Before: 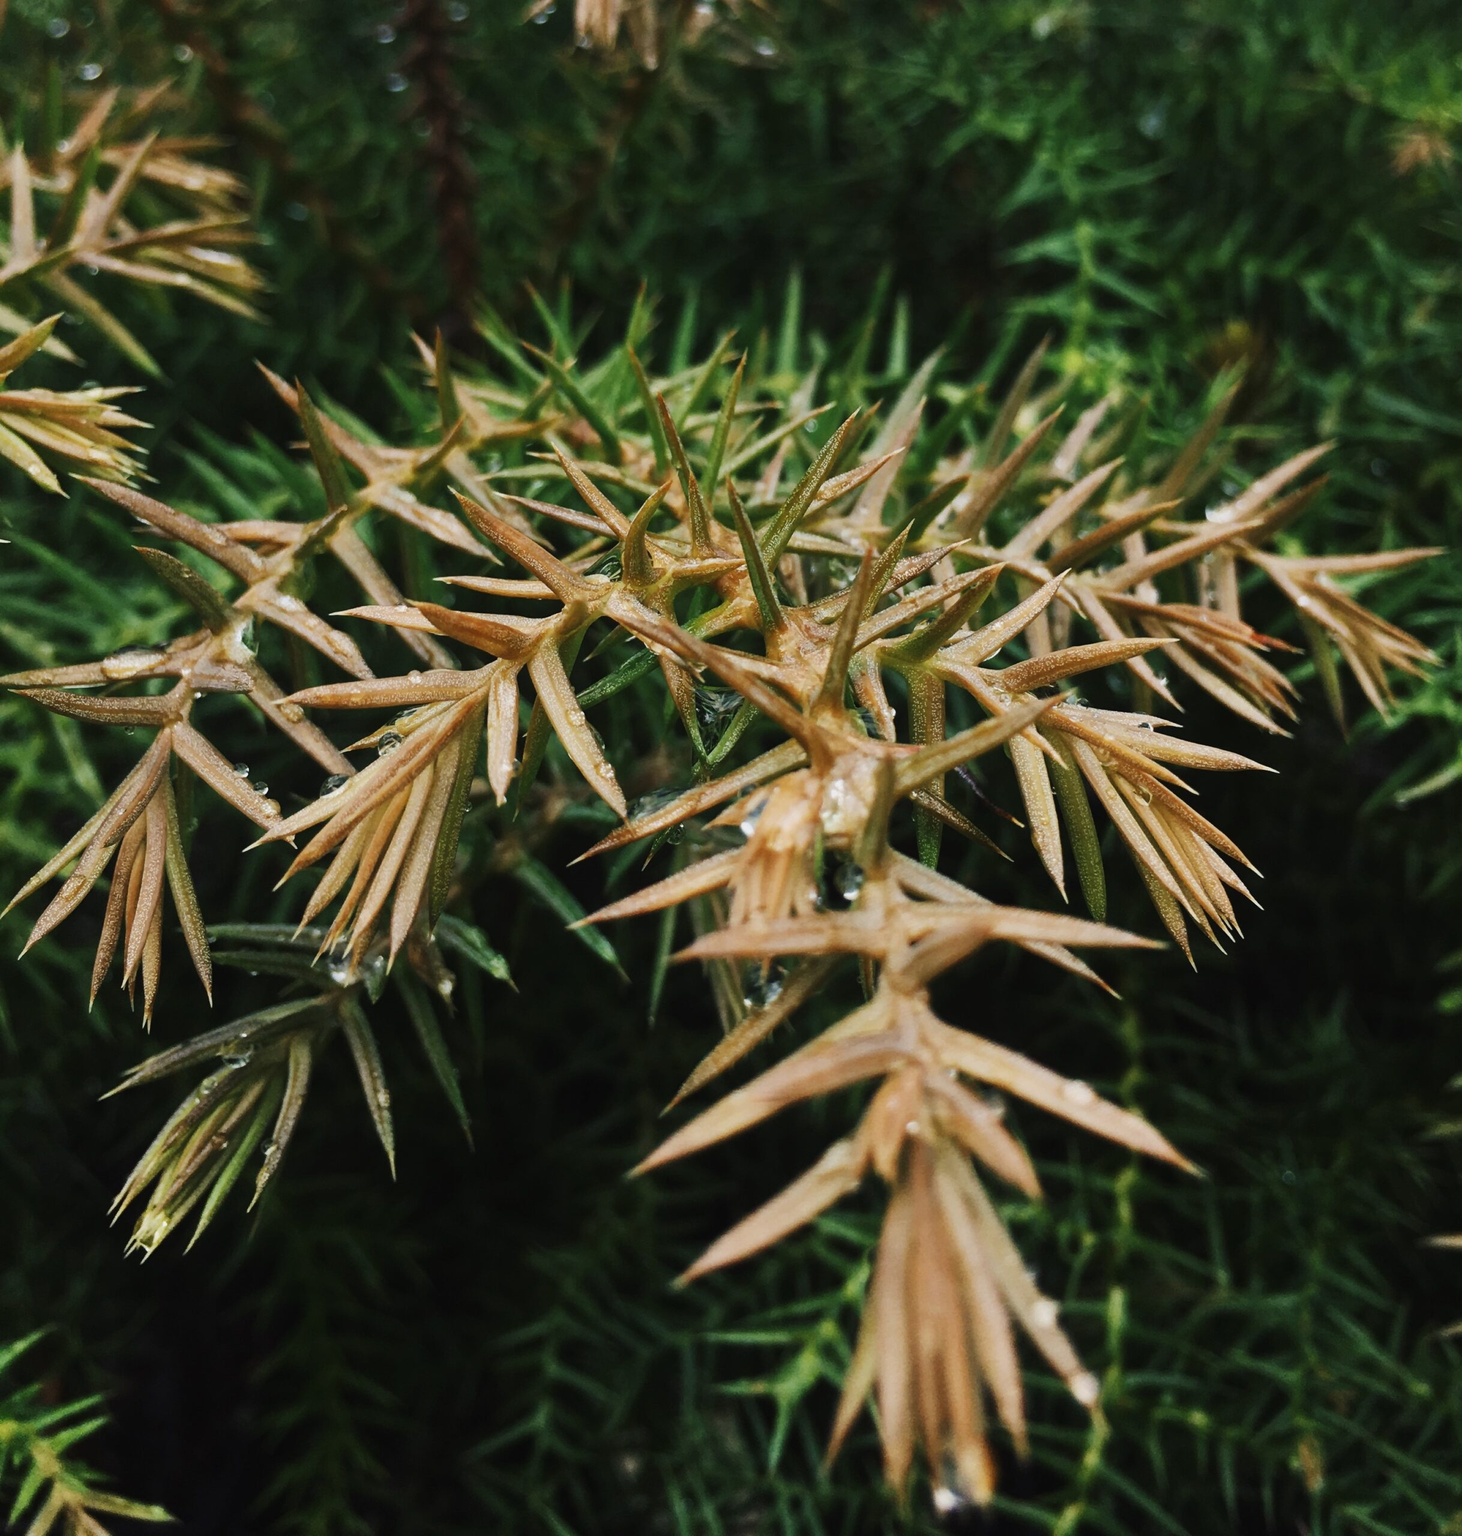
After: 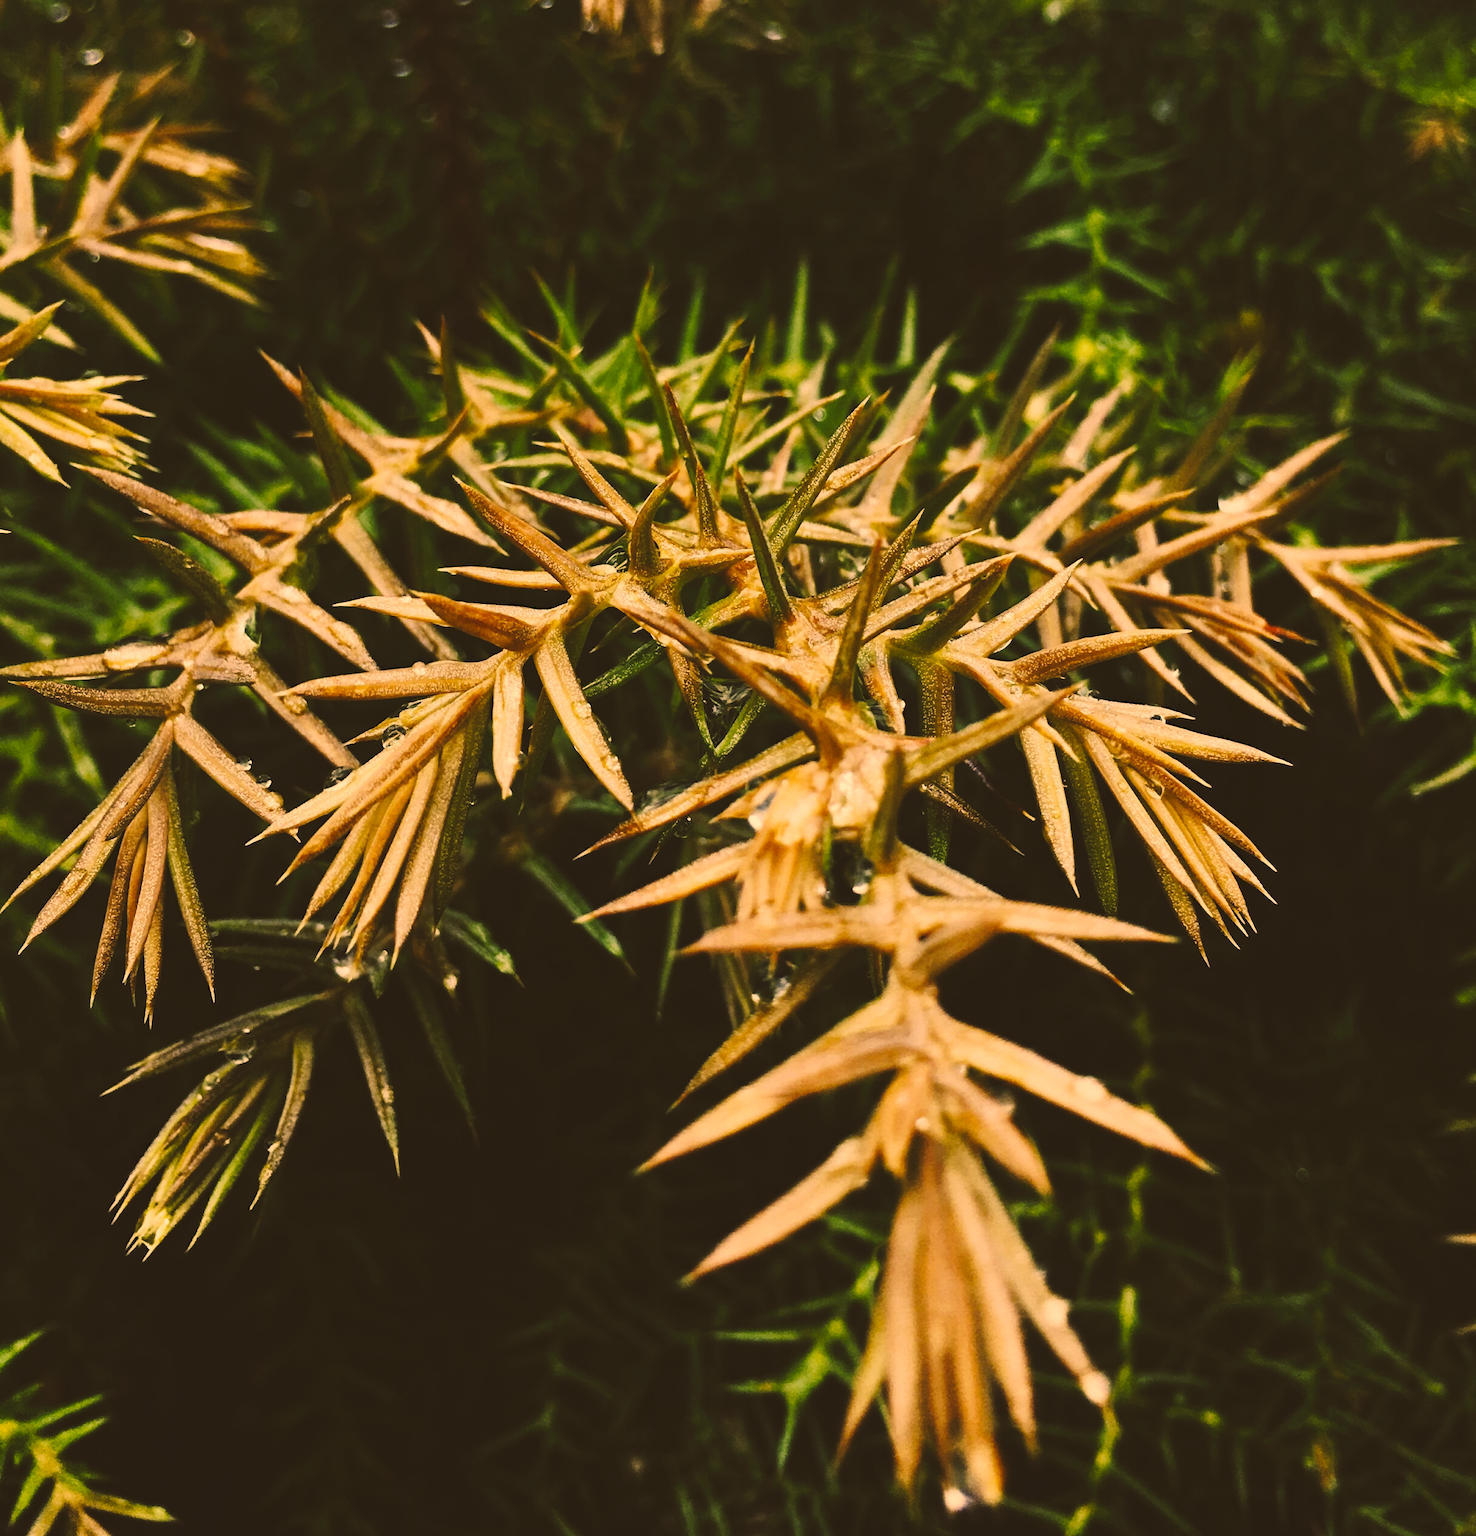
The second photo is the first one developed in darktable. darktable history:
crop: top 1.049%, right 0.001%
white balance: emerald 1
haze removal: strength 0.12, distance 0.25, compatibility mode true, adaptive false
color correction: highlights a* 17.94, highlights b* 35.39, shadows a* 1.48, shadows b* 6.42, saturation 1.01
contrast brightness saturation: contrast 0.06, brightness -0.01, saturation -0.23
tone curve: curves: ch0 [(0, 0) (0.003, 0.117) (0.011, 0.118) (0.025, 0.123) (0.044, 0.13) (0.069, 0.137) (0.1, 0.149) (0.136, 0.157) (0.177, 0.184) (0.224, 0.217) (0.277, 0.257) (0.335, 0.324) (0.399, 0.406) (0.468, 0.511) (0.543, 0.609) (0.623, 0.712) (0.709, 0.8) (0.801, 0.877) (0.898, 0.938) (1, 1)], preserve colors none
